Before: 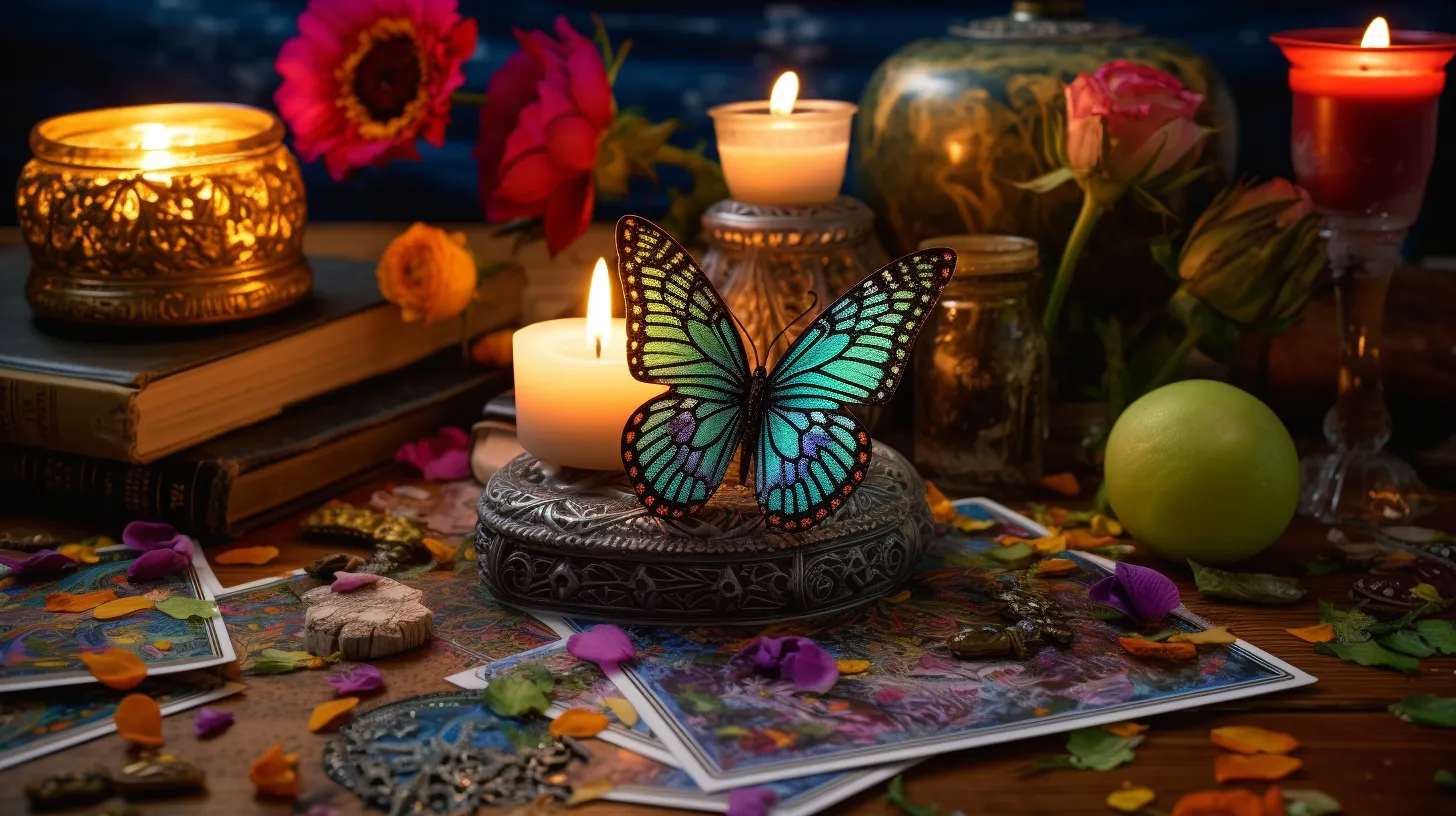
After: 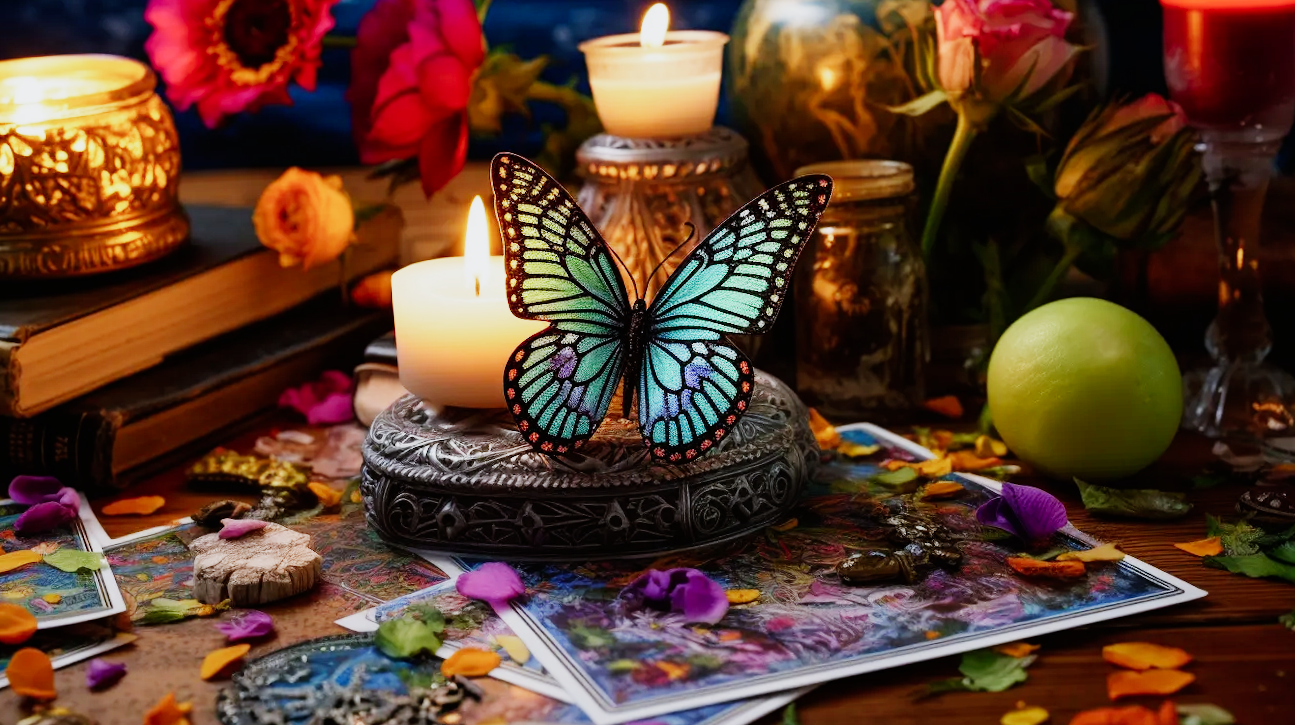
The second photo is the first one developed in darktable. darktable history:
sigmoid: skew -0.2, preserve hue 0%, red attenuation 0.1, red rotation 0.035, green attenuation 0.1, green rotation -0.017, blue attenuation 0.15, blue rotation -0.052, base primaries Rec2020
exposure: exposure 1 EV, compensate highlight preservation false
crop and rotate: angle 1.96°, left 5.673%, top 5.673%
white balance: red 0.967, blue 1.049
